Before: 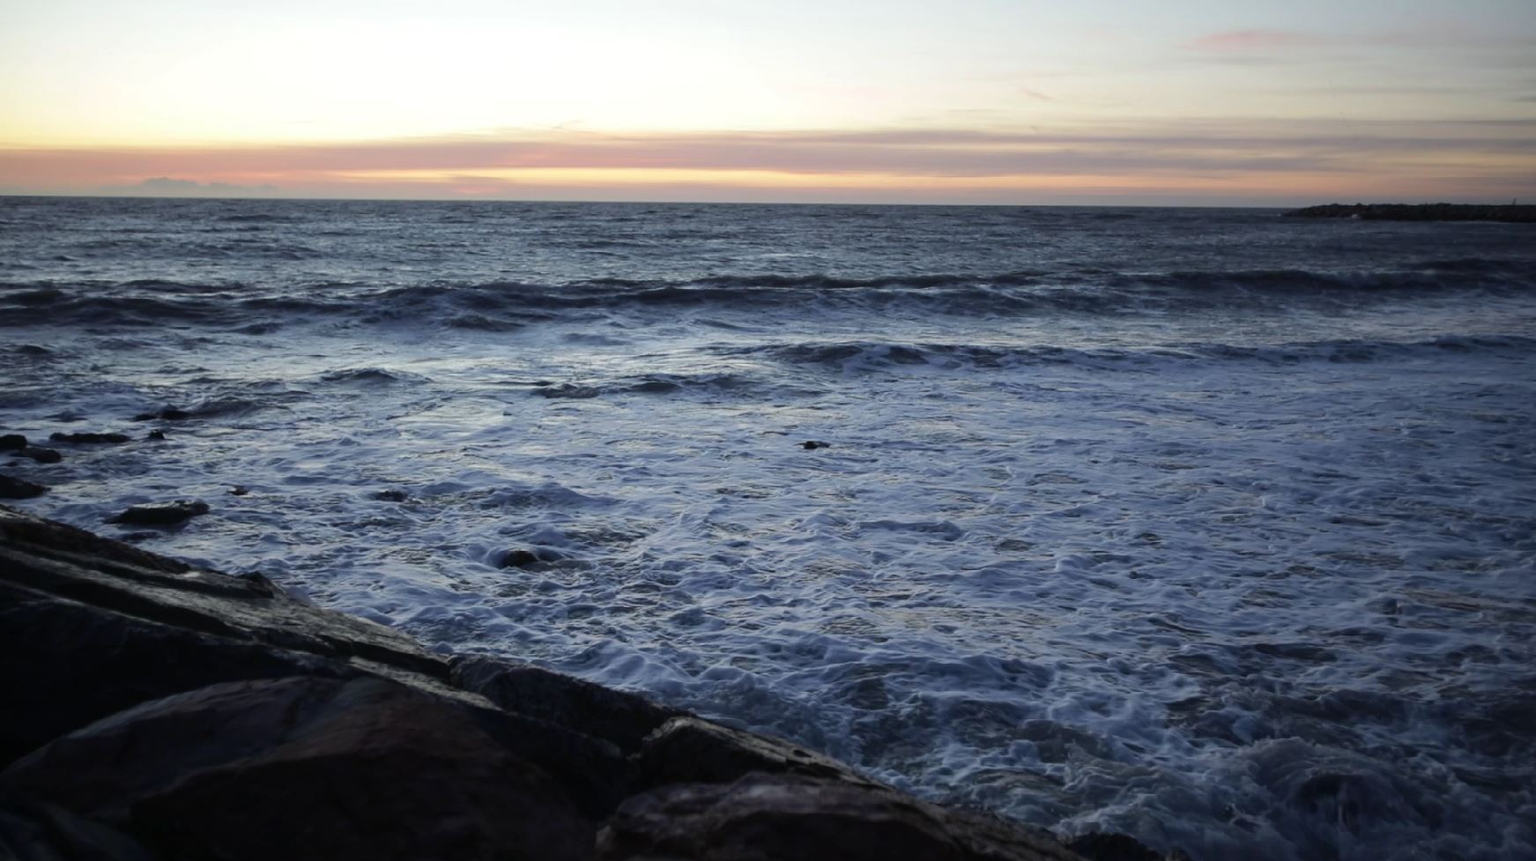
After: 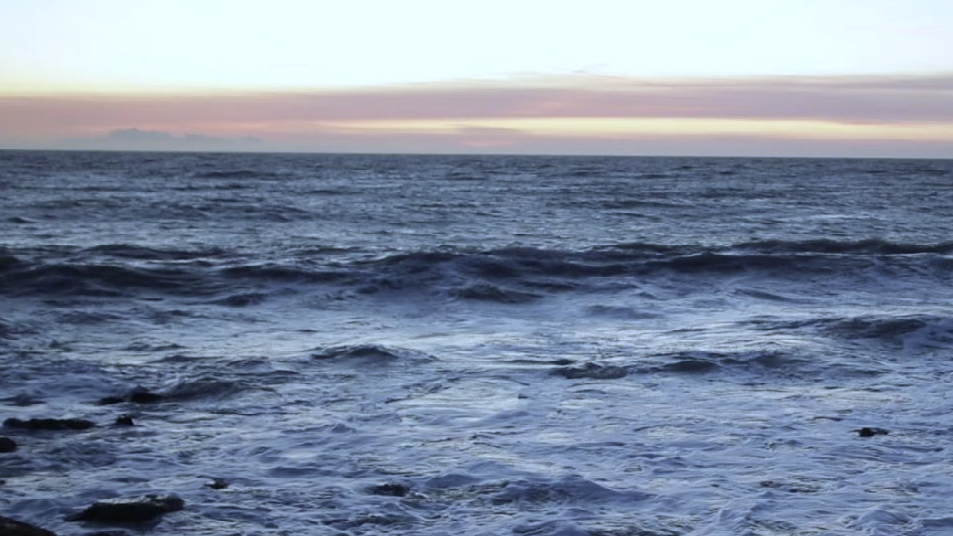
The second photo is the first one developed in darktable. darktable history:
crop and rotate: left 3.047%, top 7.509%, right 42.236%, bottom 37.598%
color correction: saturation 0.85
white balance: red 0.926, green 1.003, blue 1.133
